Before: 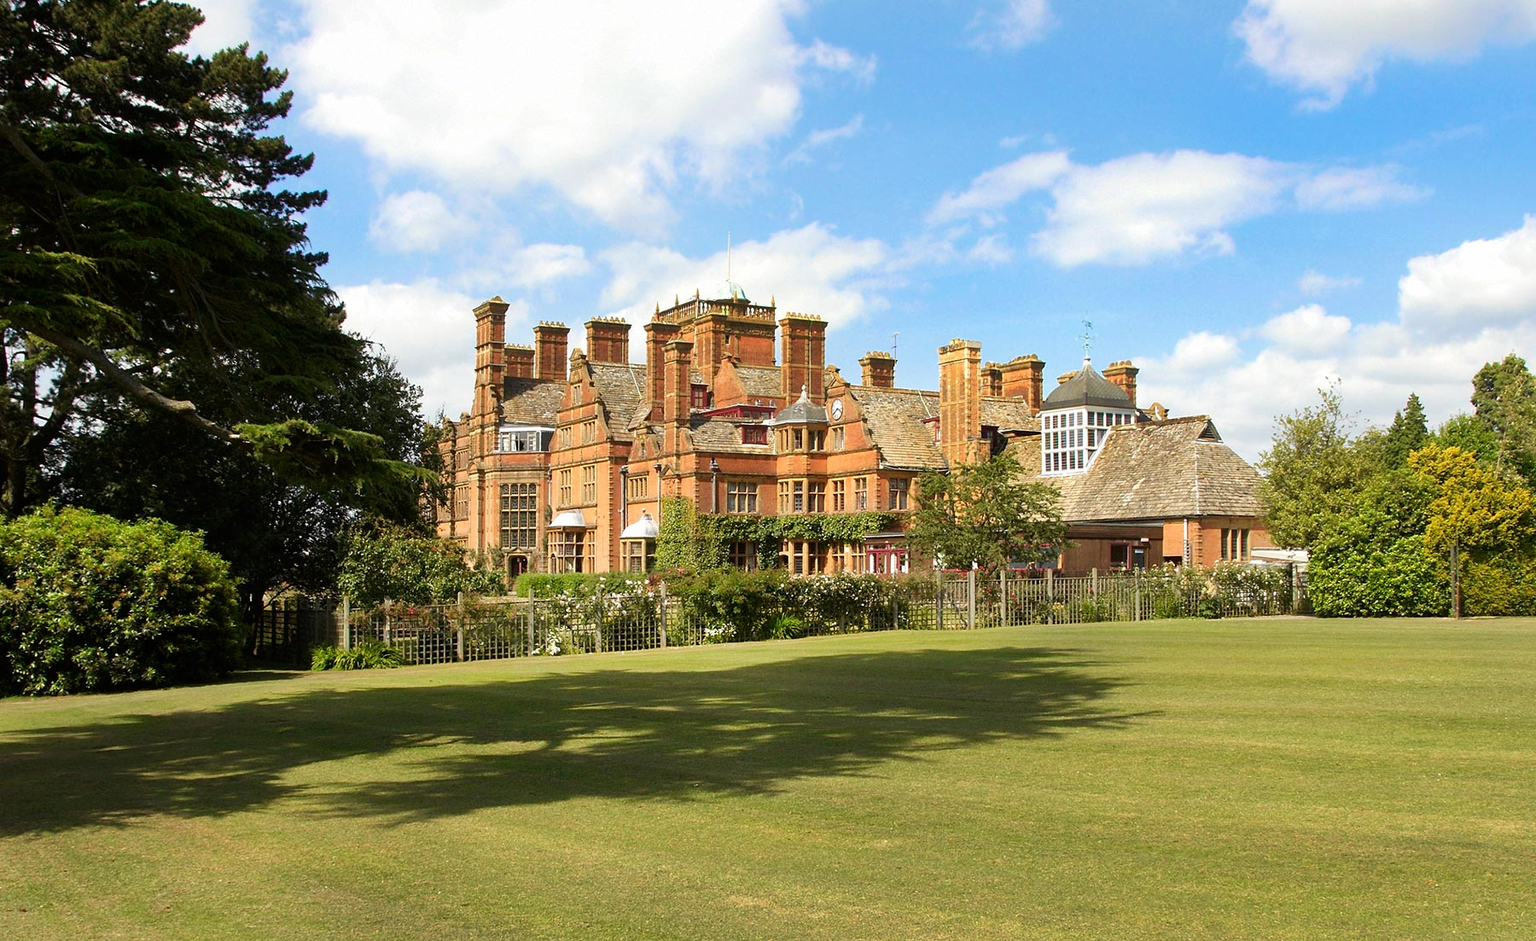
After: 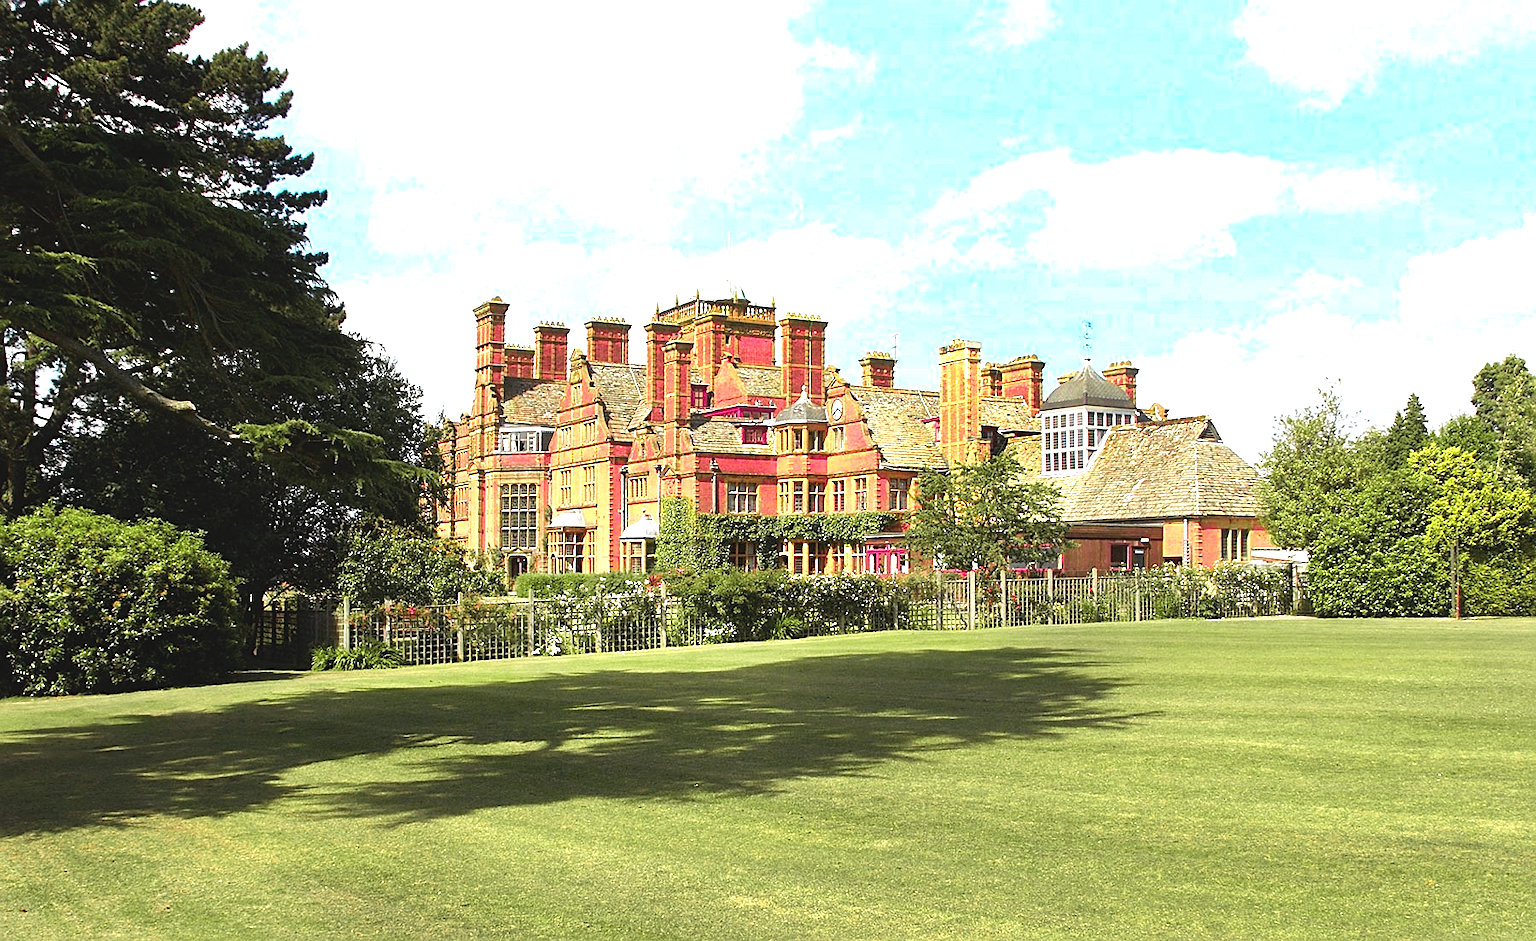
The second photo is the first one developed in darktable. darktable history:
exposure: black level correction -0.005, exposure 0.629 EV, compensate exposure bias true, compensate highlight preservation false
sharpen: on, module defaults
color zones: curves: ch0 [(0, 0.533) (0.126, 0.533) (0.234, 0.533) (0.368, 0.357) (0.5, 0.5) (0.625, 0.5) (0.74, 0.637) (0.875, 0.5)]; ch1 [(0.004, 0.708) (0.129, 0.662) (0.25, 0.5) (0.375, 0.331) (0.496, 0.396) (0.625, 0.649) (0.739, 0.26) (0.875, 0.5) (1, 0.478)]; ch2 [(0, 0.409) (0.132, 0.403) (0.236, 0.558) (0.379, 0.448) (0.5, 0.5) (0.625, 0.5) (0.691, 0.39) (0.875, 0.5)]
